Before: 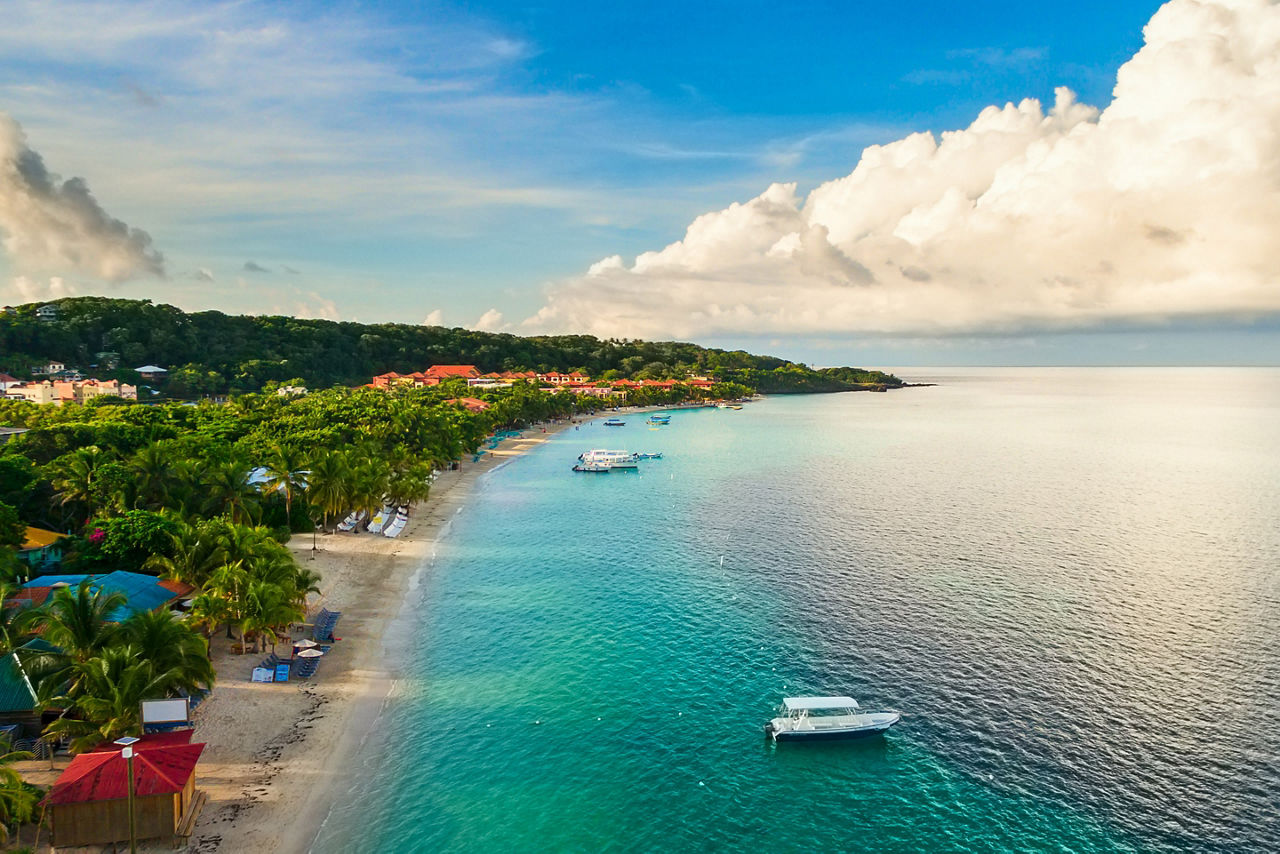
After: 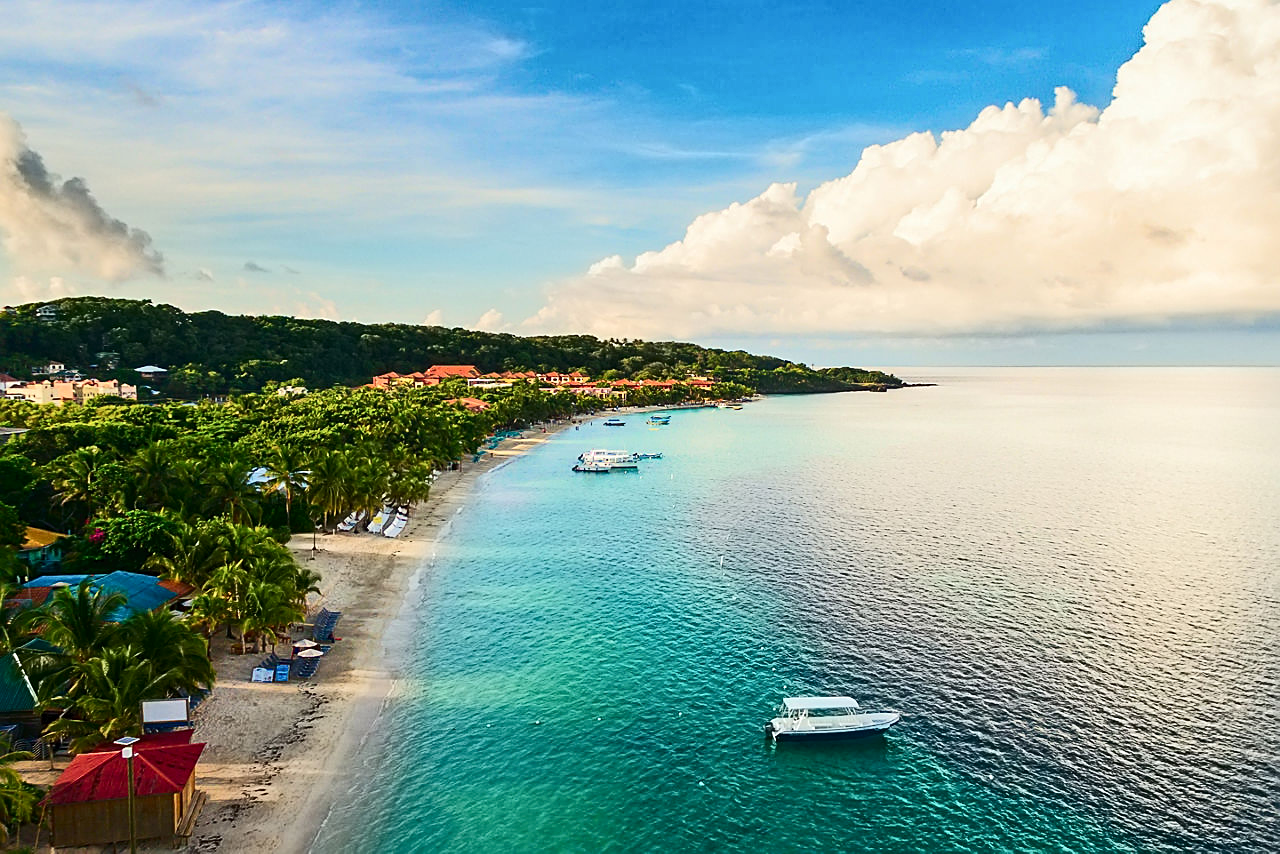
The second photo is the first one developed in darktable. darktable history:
sharpen: on, module defaults
tone curve: curves: ch0 [(0, 0) (0.003, 0.023) (0.011, 0.024) (0.025, 0.026) (0.044, 0.035) (0.069, 0.05) (0.1, 0.071) (0.136, 0.098) (0.177, 0.135) (0.224, 0.172) (0.277, 0.227) (0.335, 0.296) (0.399, 0.372) (0.468, 0.462) (0.543, 0.58) (0.623, 0.697) (0.709, 0.789) (0.801, 0.86) (0.898, 0.918) (1, 1)], color space Lab, independent channels, preserve colors none
